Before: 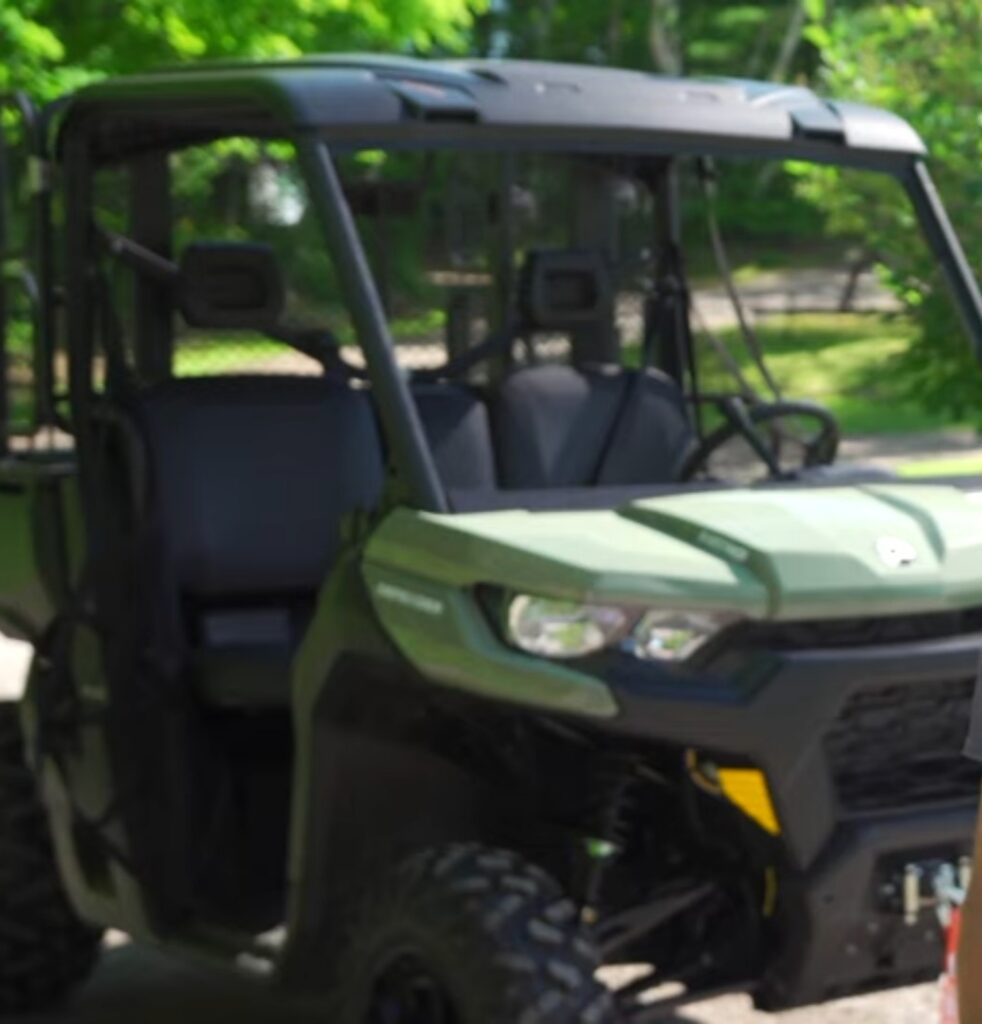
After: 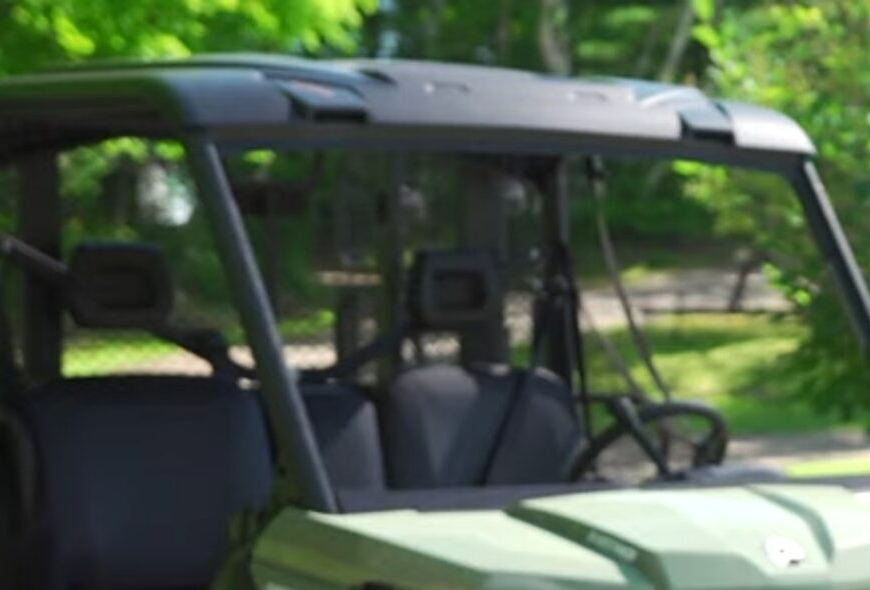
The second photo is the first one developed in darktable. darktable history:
sharpen: radius 2.477, amount 0.325
tone equalizer: edges refinement/feathering 500, mask exposure compensation -1.57 EV, preserve details no
crop and rotate: left 11.384%, bottom 42.319%
